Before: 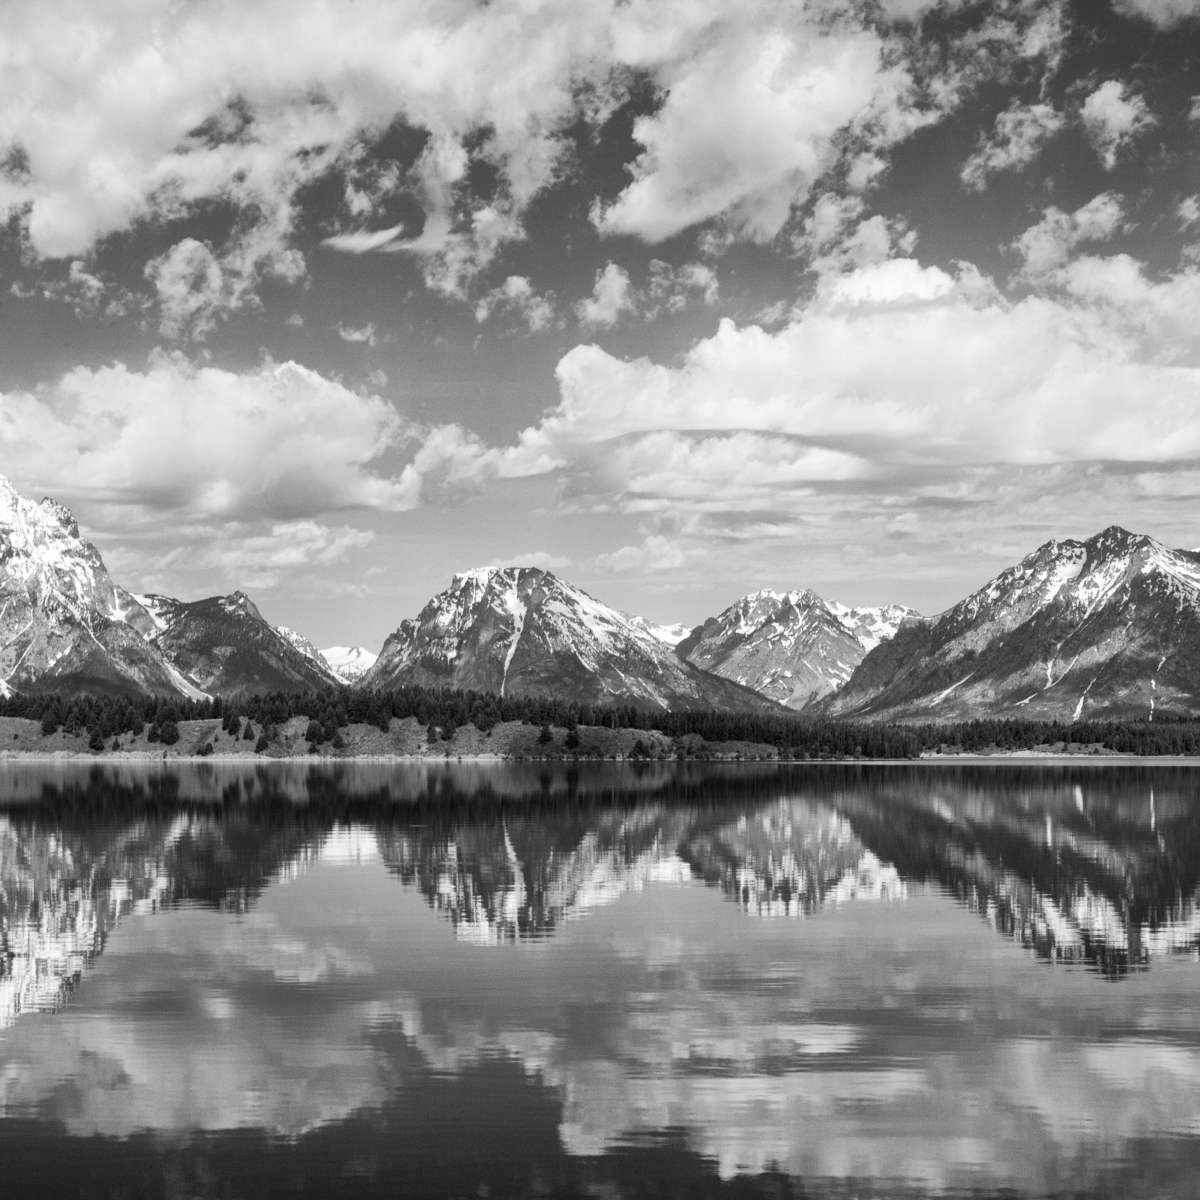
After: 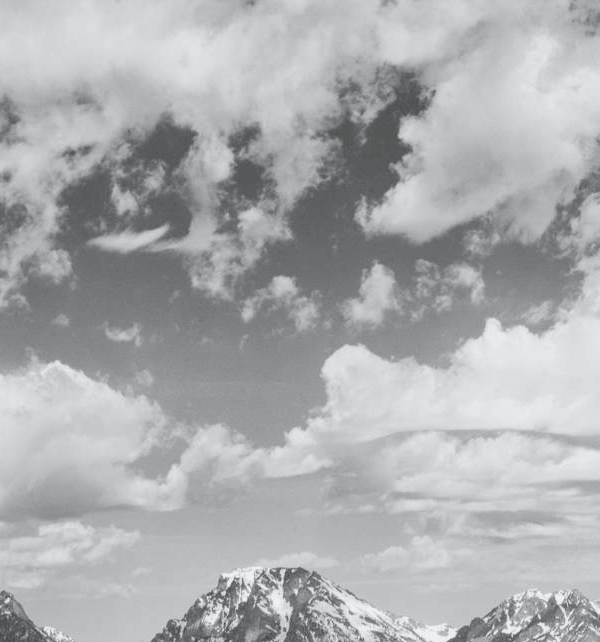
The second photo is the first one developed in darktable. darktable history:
white balance: red 0.986, blue 1.01
contrast brightness saturation: contrast -0.1, brightness 0.05, saturation 0.08
crop: left 19.556%, right 30.401%, bottom 46.458%
